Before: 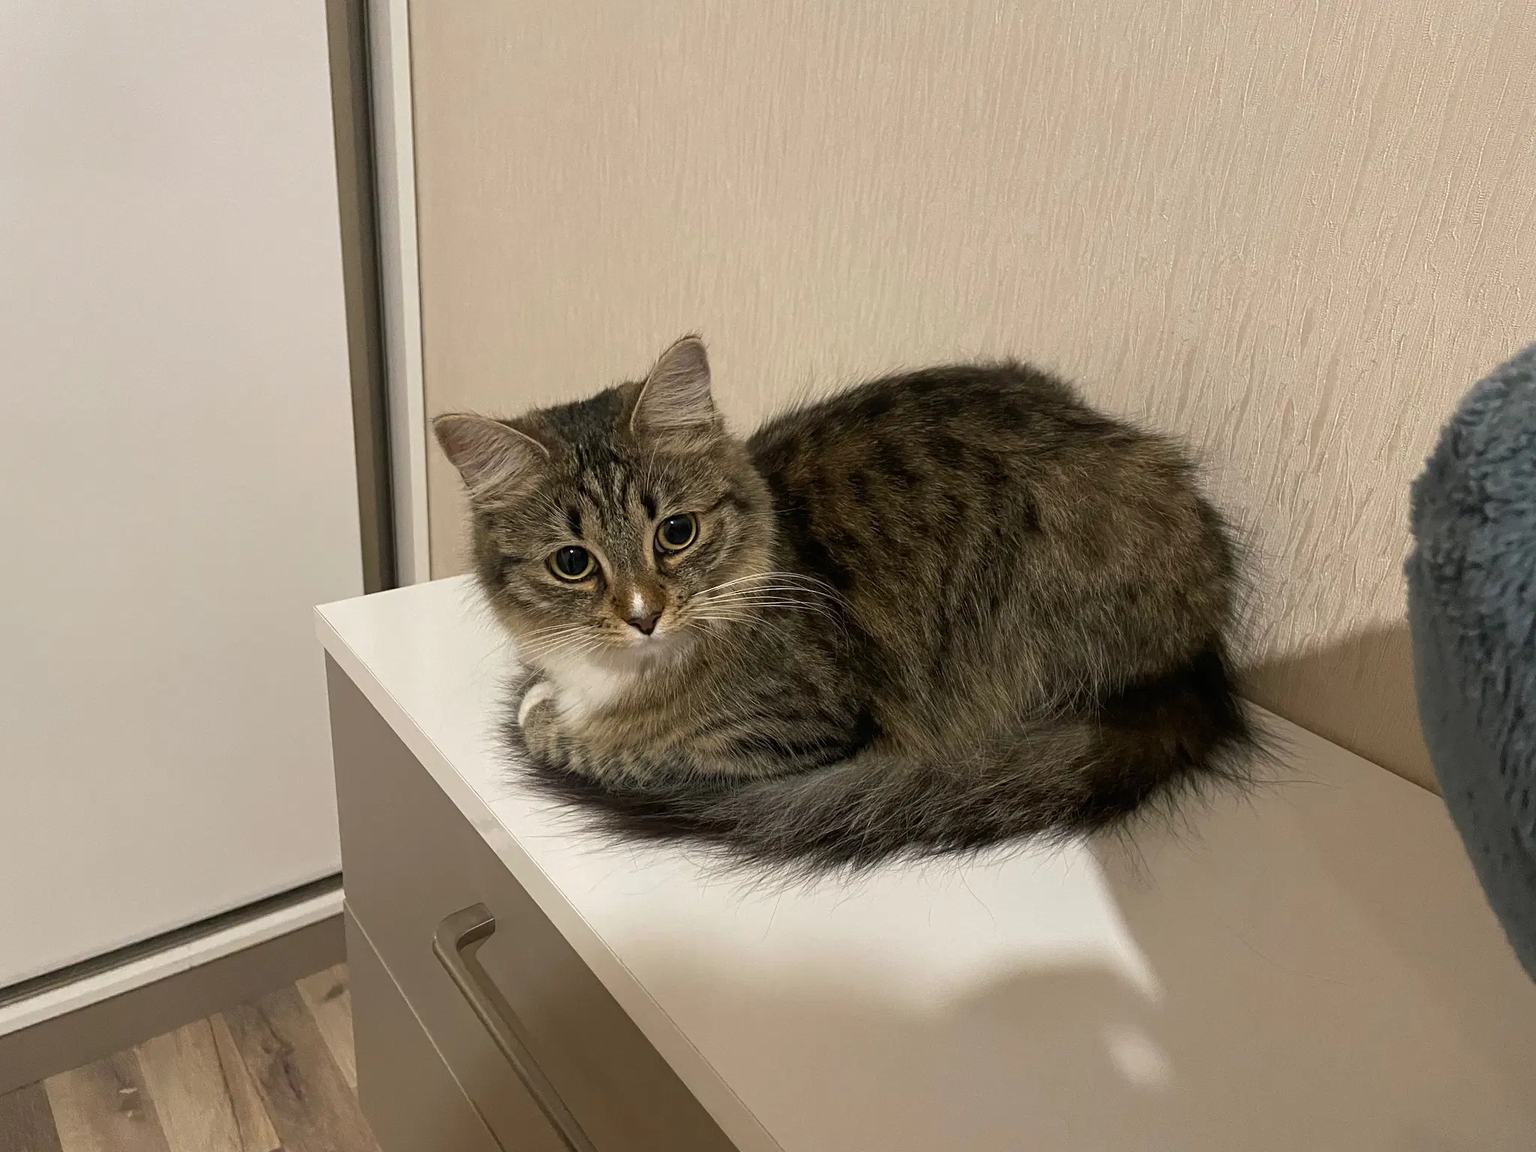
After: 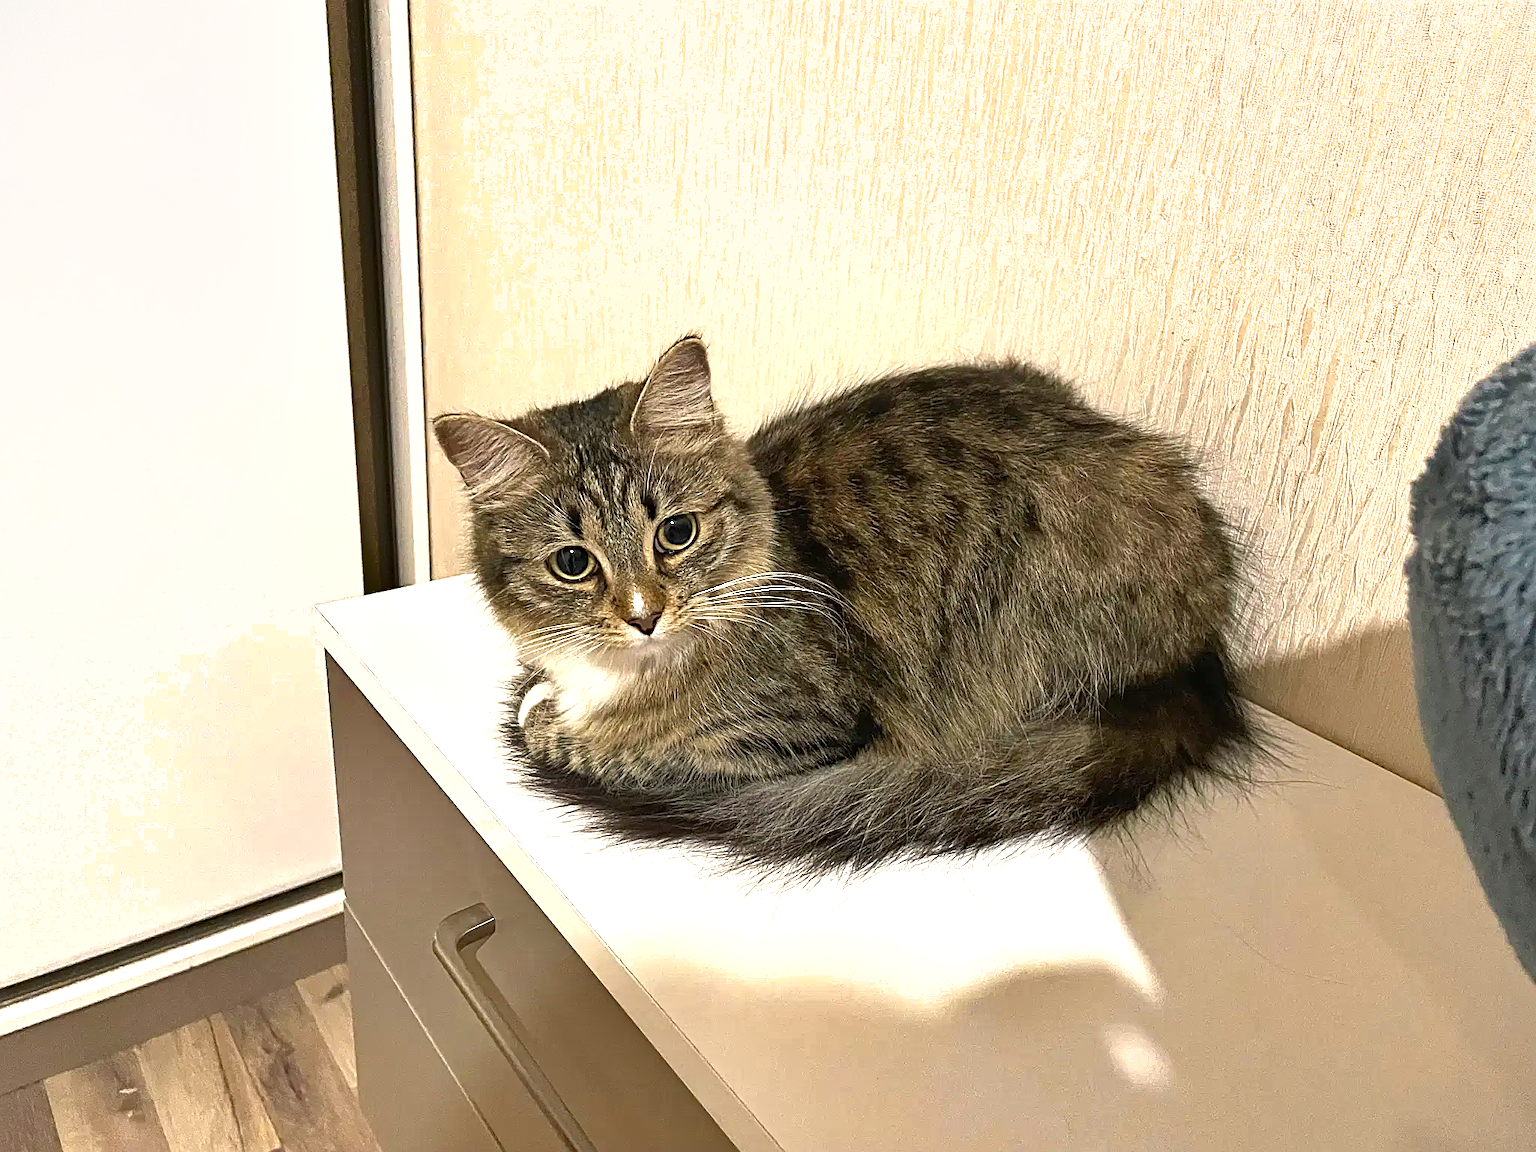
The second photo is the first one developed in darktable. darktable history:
exposure: black level correction 0, exposure 1.2 EV, compensate exposure bias true, compensate highlight preservation false
shadows and highlights: soften with gaussian
sharpen: on, module defaults
haze removal: compatibility mode true, adaptive false
